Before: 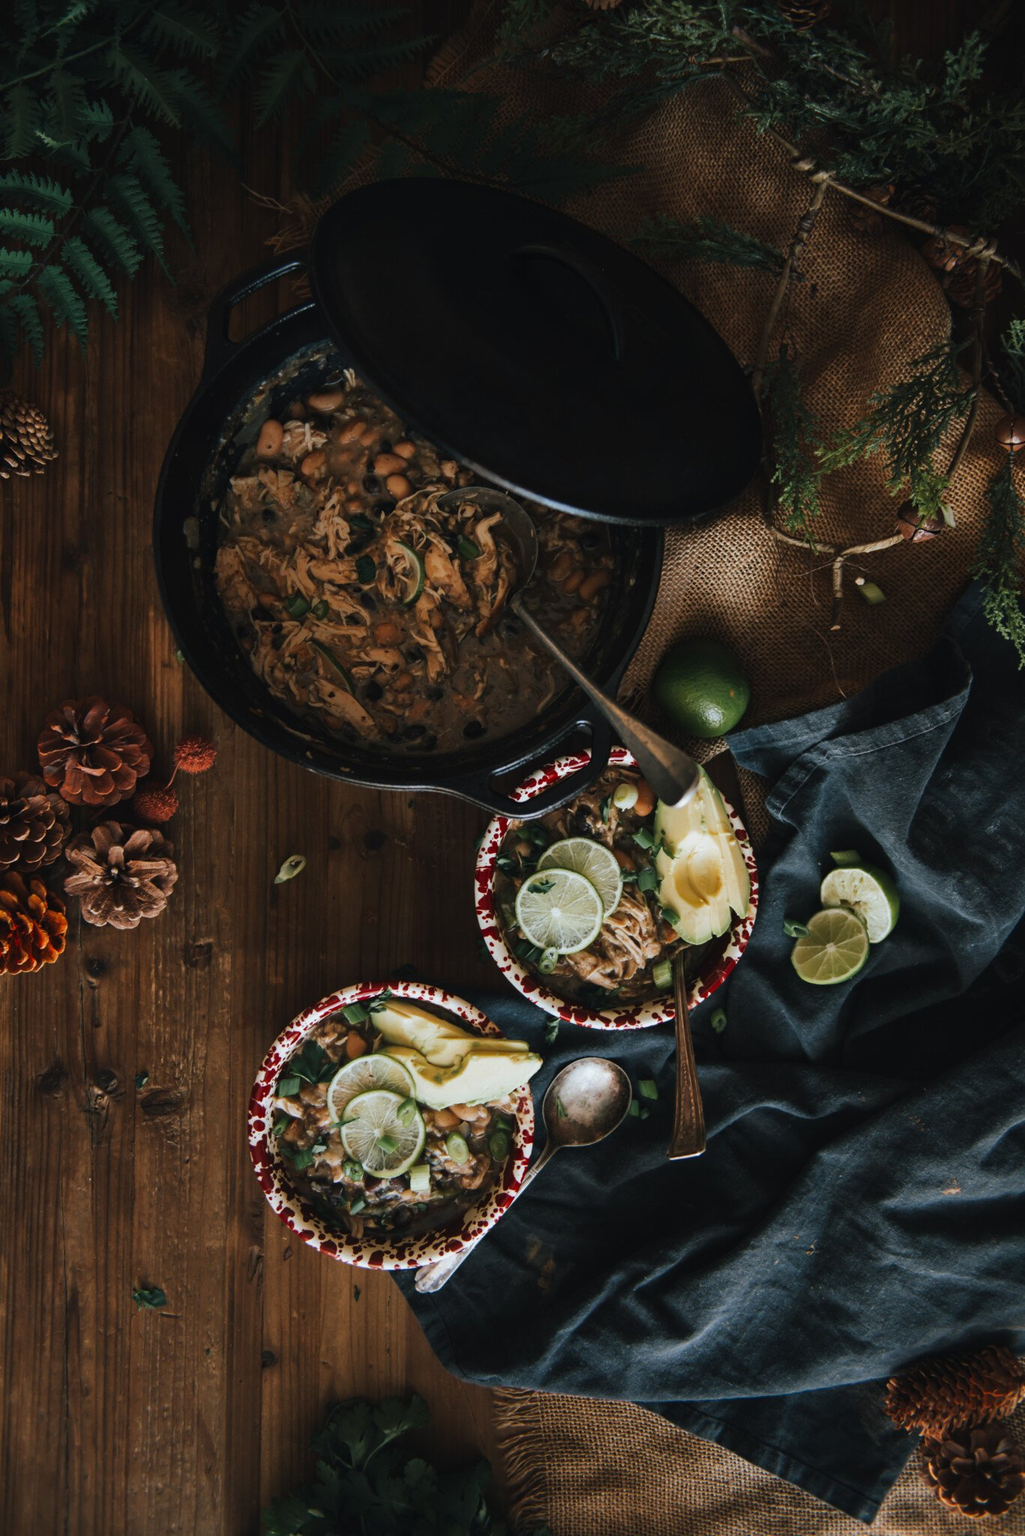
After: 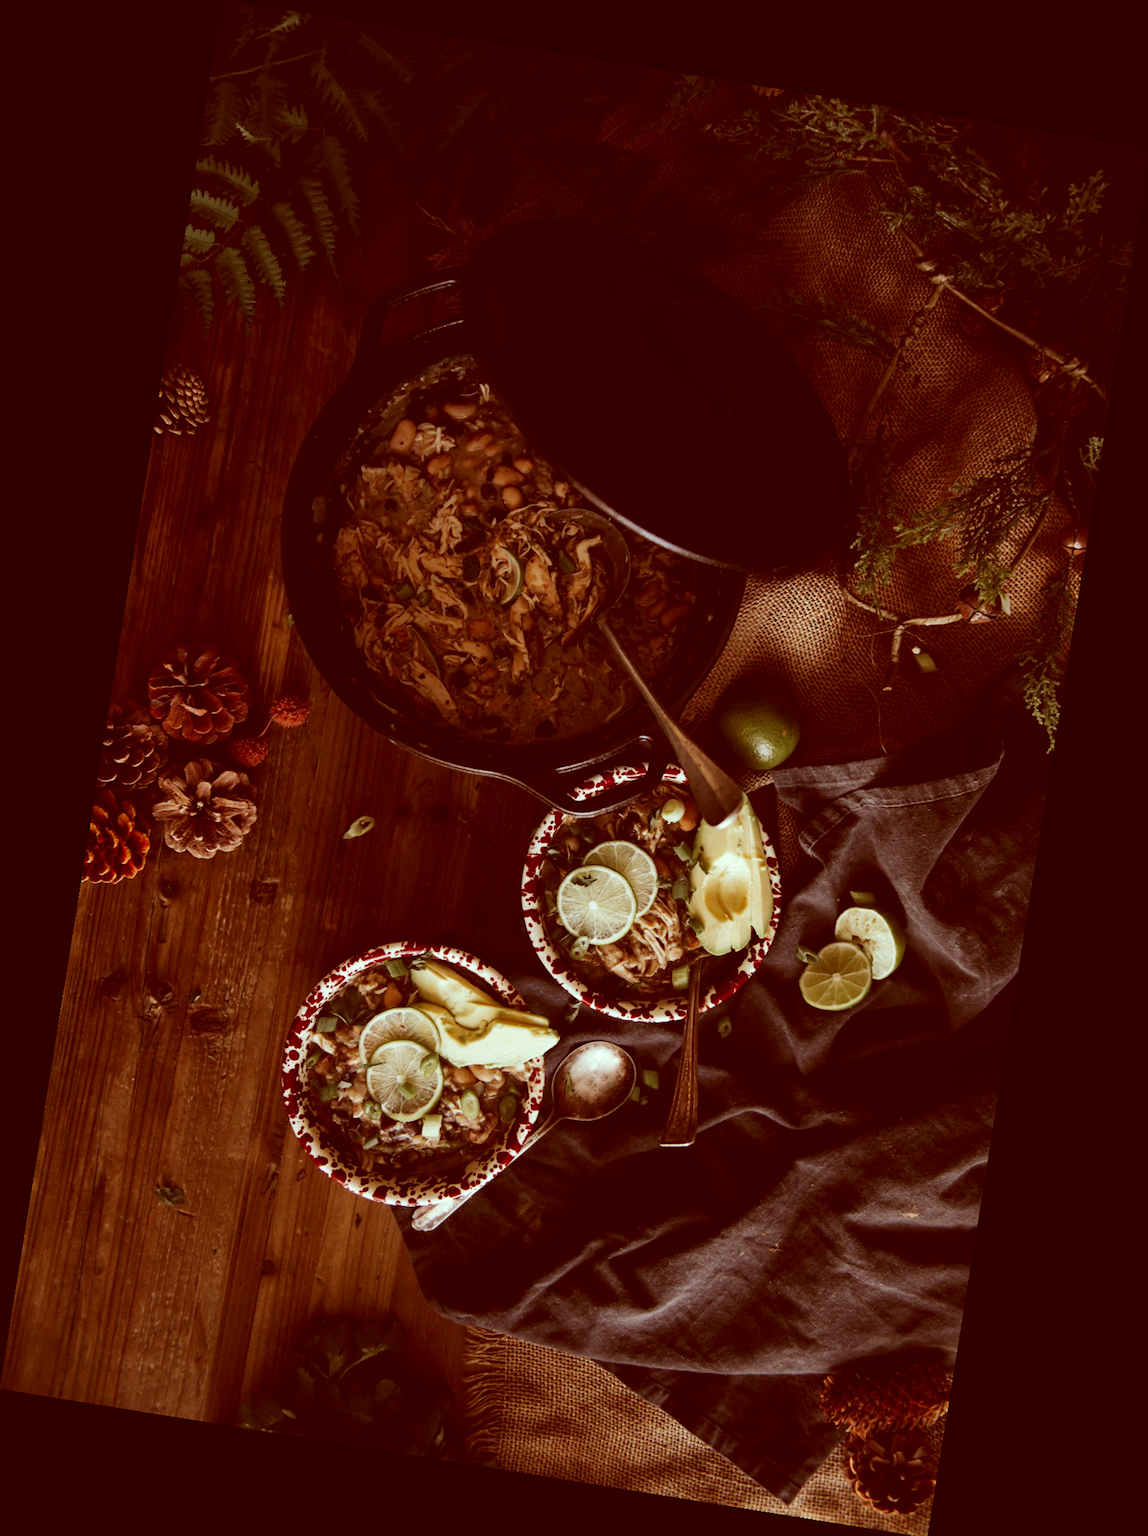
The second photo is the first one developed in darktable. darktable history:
color correction: highlights a* 9.03, highlights b* 8.71, shadows a* 40, shadows b* 40, saturation 0.8
color balance: mode lift, gamma, gain (sRGB), lift [0.997, 0.979, 1.021, 1.011], gamma [1, 1.084, 0.916, 0.998], gain [1, 0.87, 1.13, 1.101], contrast 4.55%, contrast fulcrum 38.24%, output saturation 104.09%
rotate and perspective: rotation 9.12°, automatic cropping off
